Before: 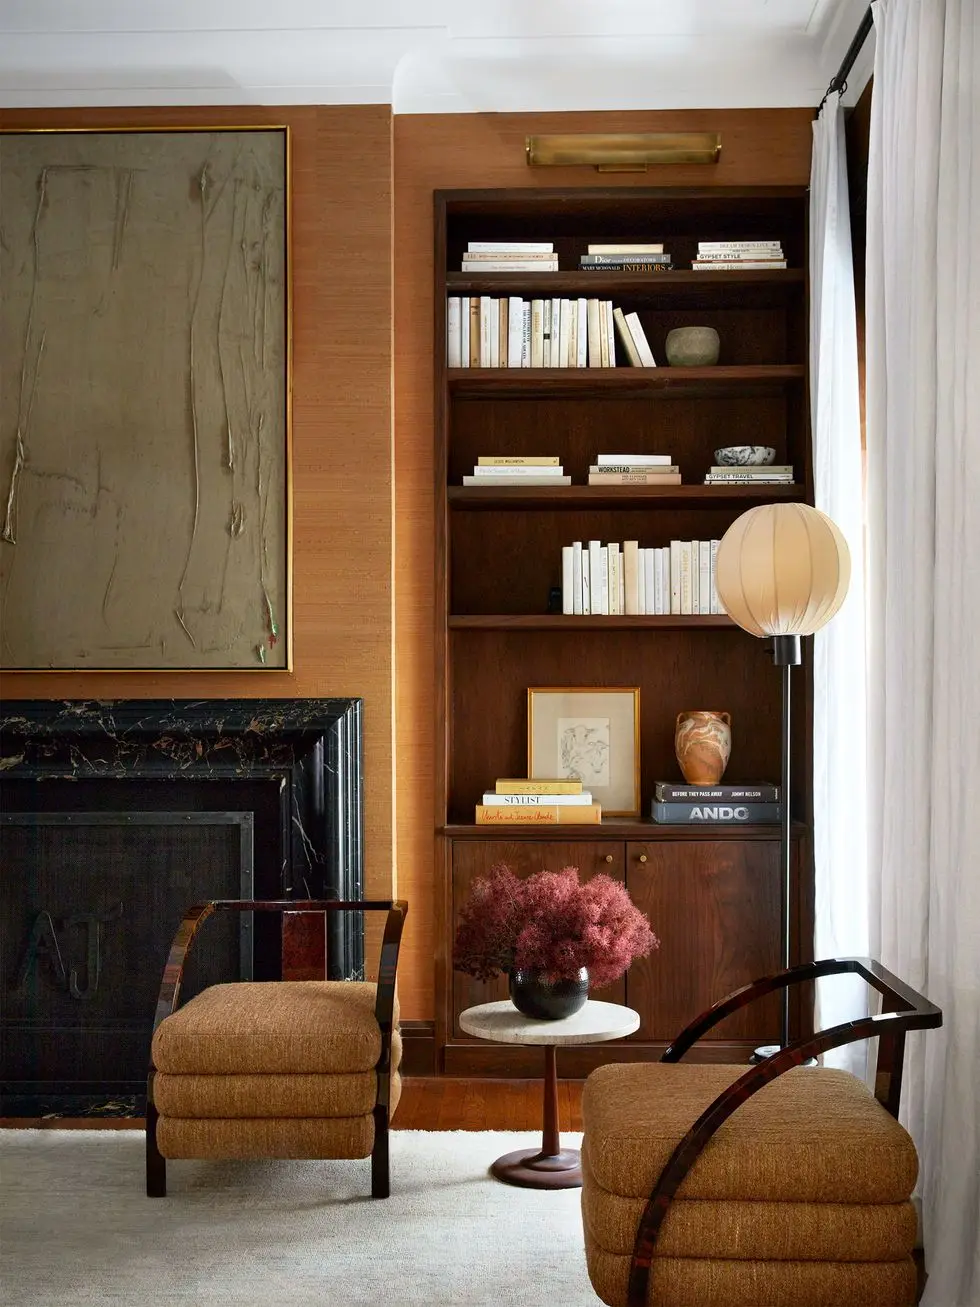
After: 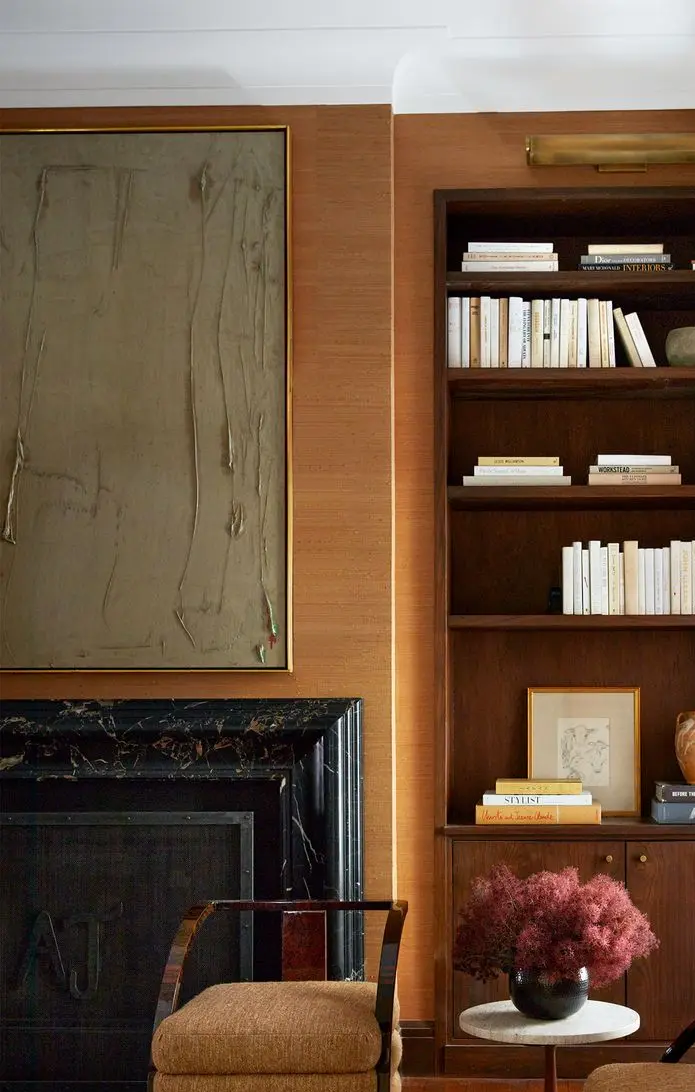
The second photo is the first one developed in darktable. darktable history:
crop: right 29.025%, bottom 16.395%
